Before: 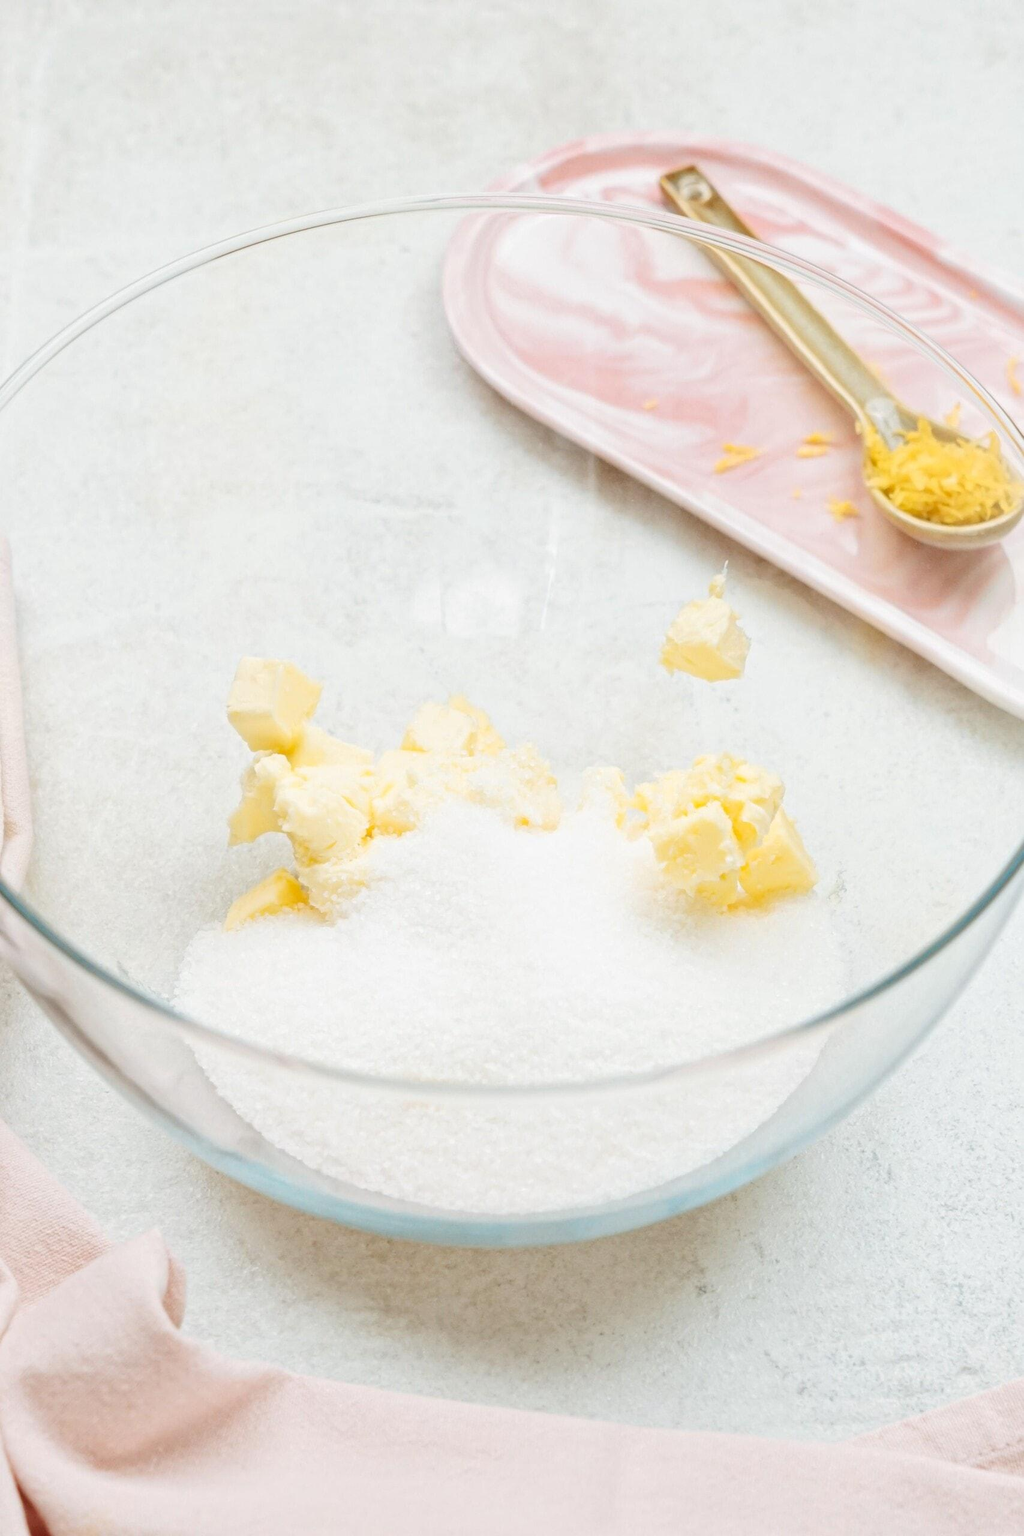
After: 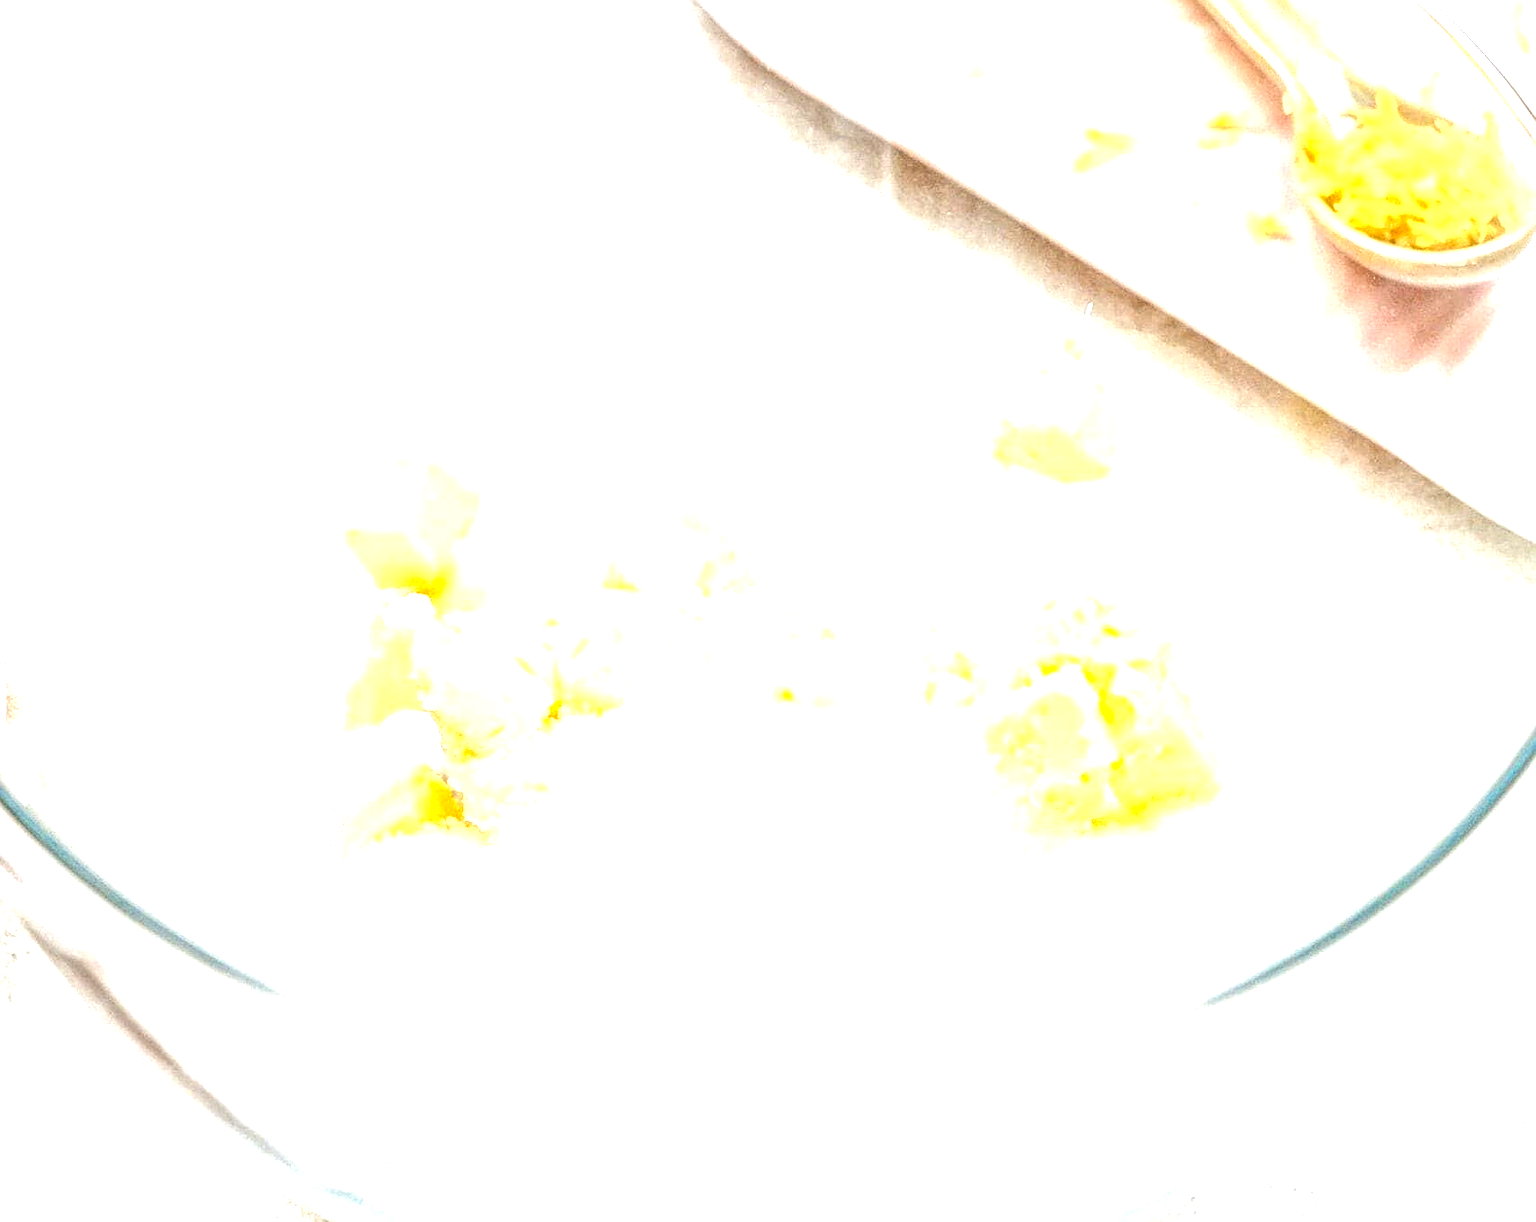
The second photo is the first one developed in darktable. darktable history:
exposure: exposure 1 EV, compensate highlight preservation false
contrast equalizer: y [[0.6 ×6], [0.55 ×6], [0 ×6], [0 ×6], [0 ×6]]
crop and rotate: top 23.355%, bottom 23.549%
local contrast: highlights 66%, shadows 34%, detail 166%, midtone range 0.2
sharpen: on, module defaults
